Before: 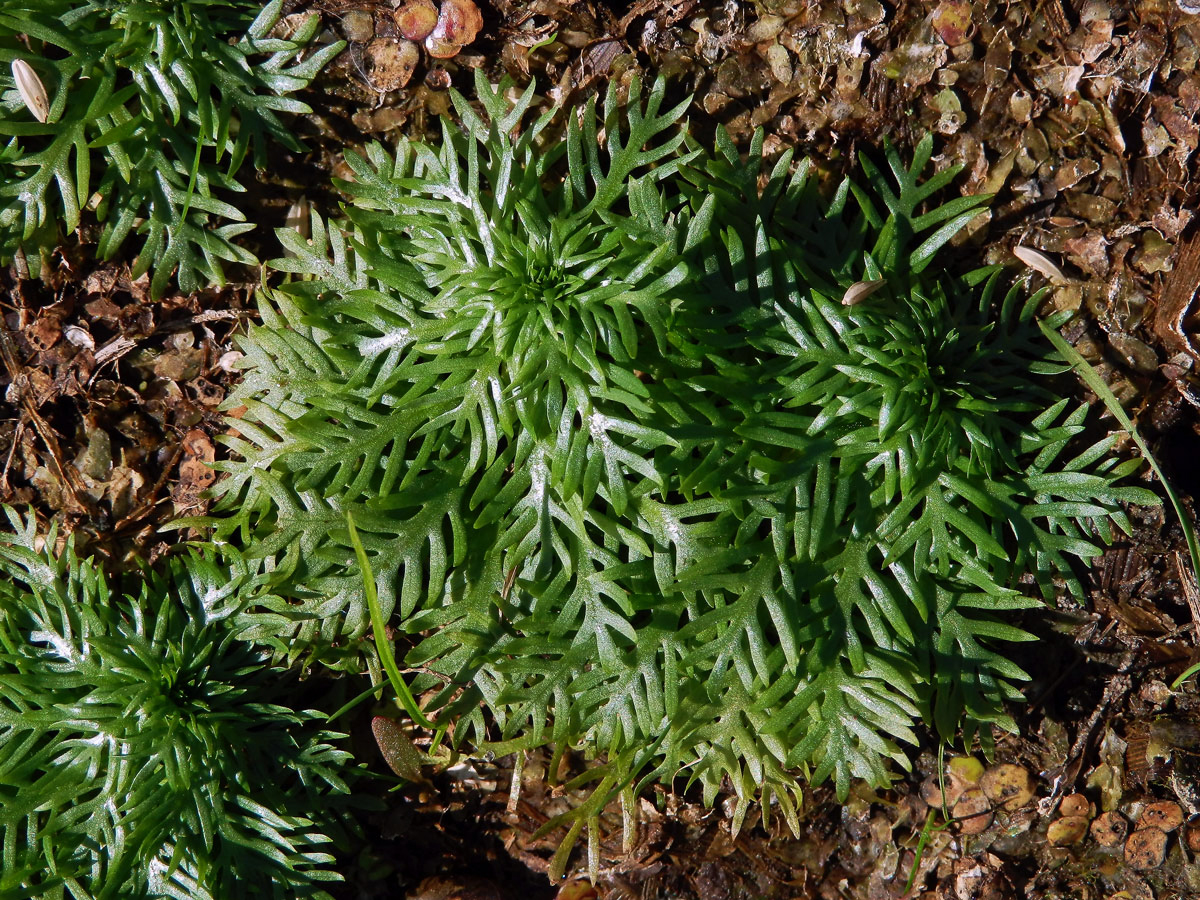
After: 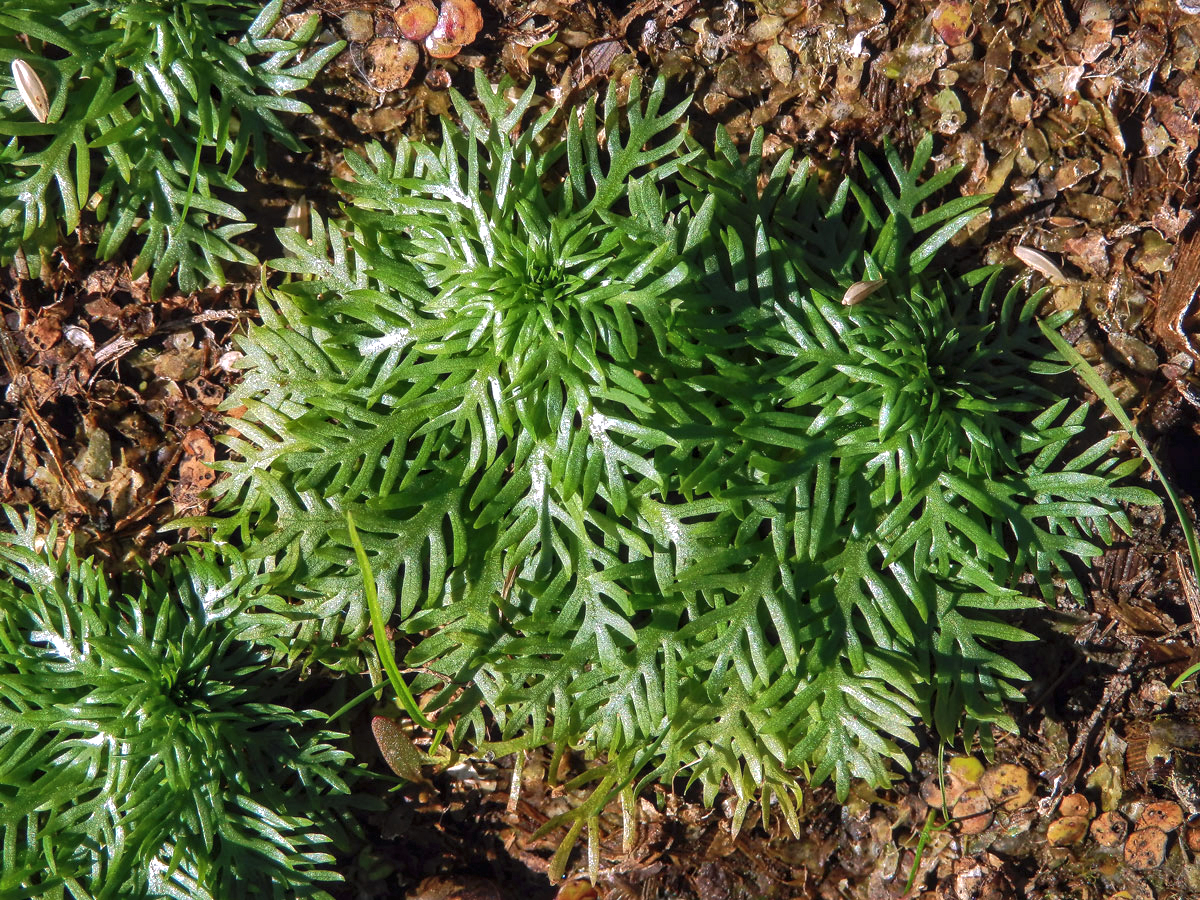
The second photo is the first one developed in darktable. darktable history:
shadows and highlights: shadows 39.56, highlights -60.03
exposure: black level correction -0.002, exposure 0.542 EV, compensate highlight preservation false
local contrast: on, module defaults
